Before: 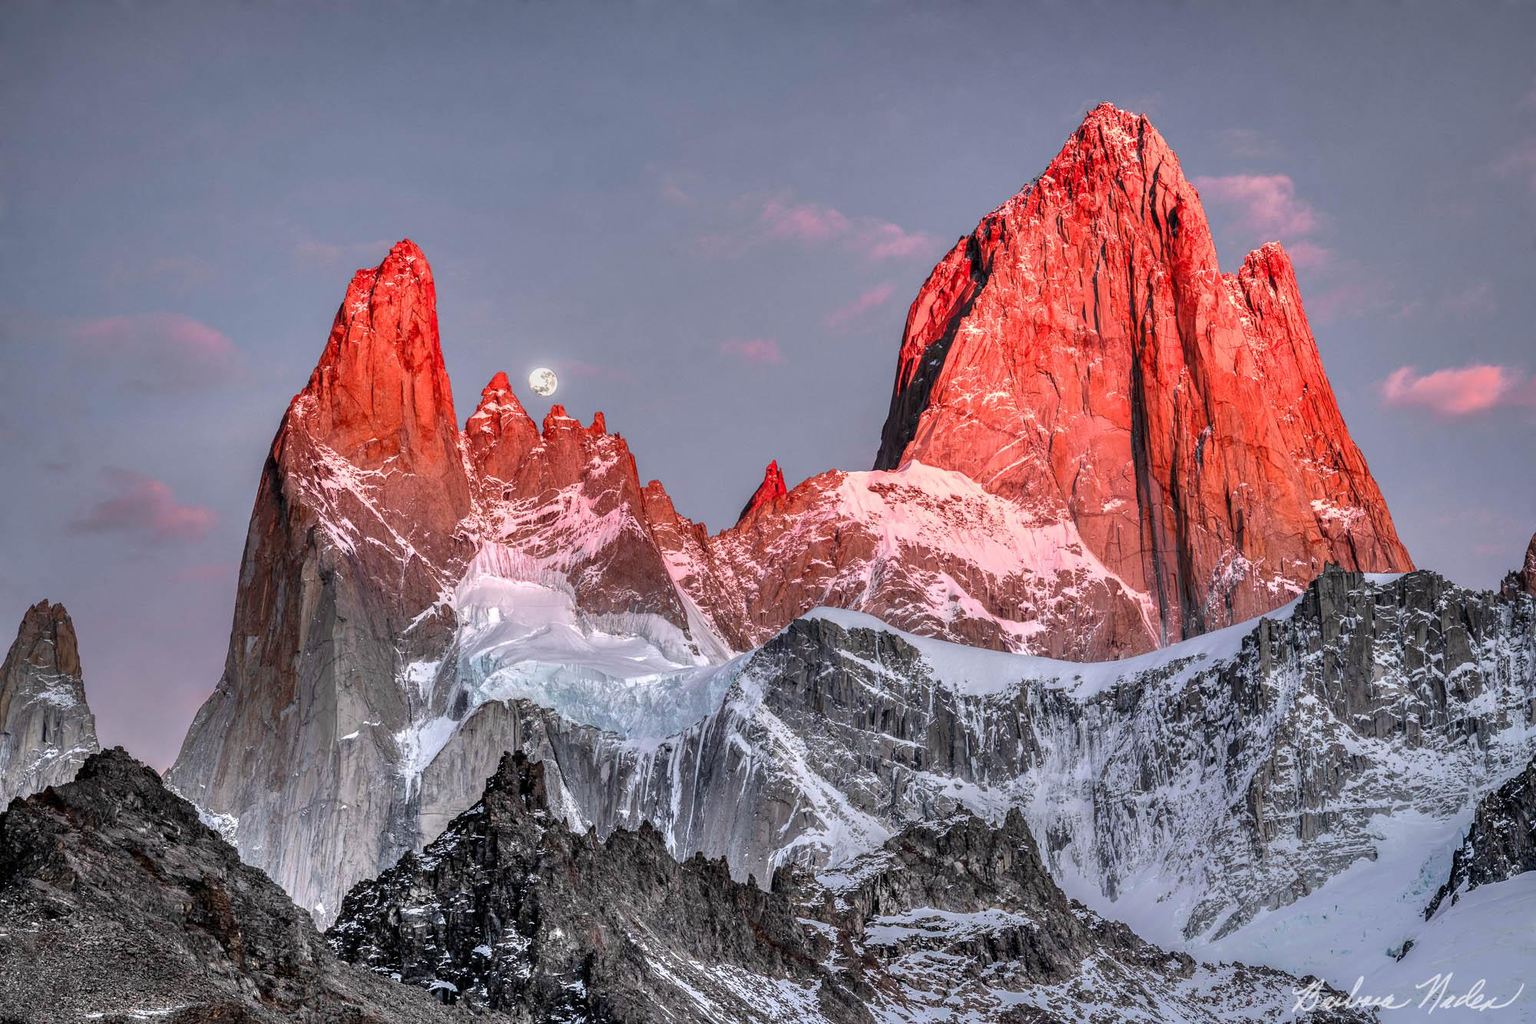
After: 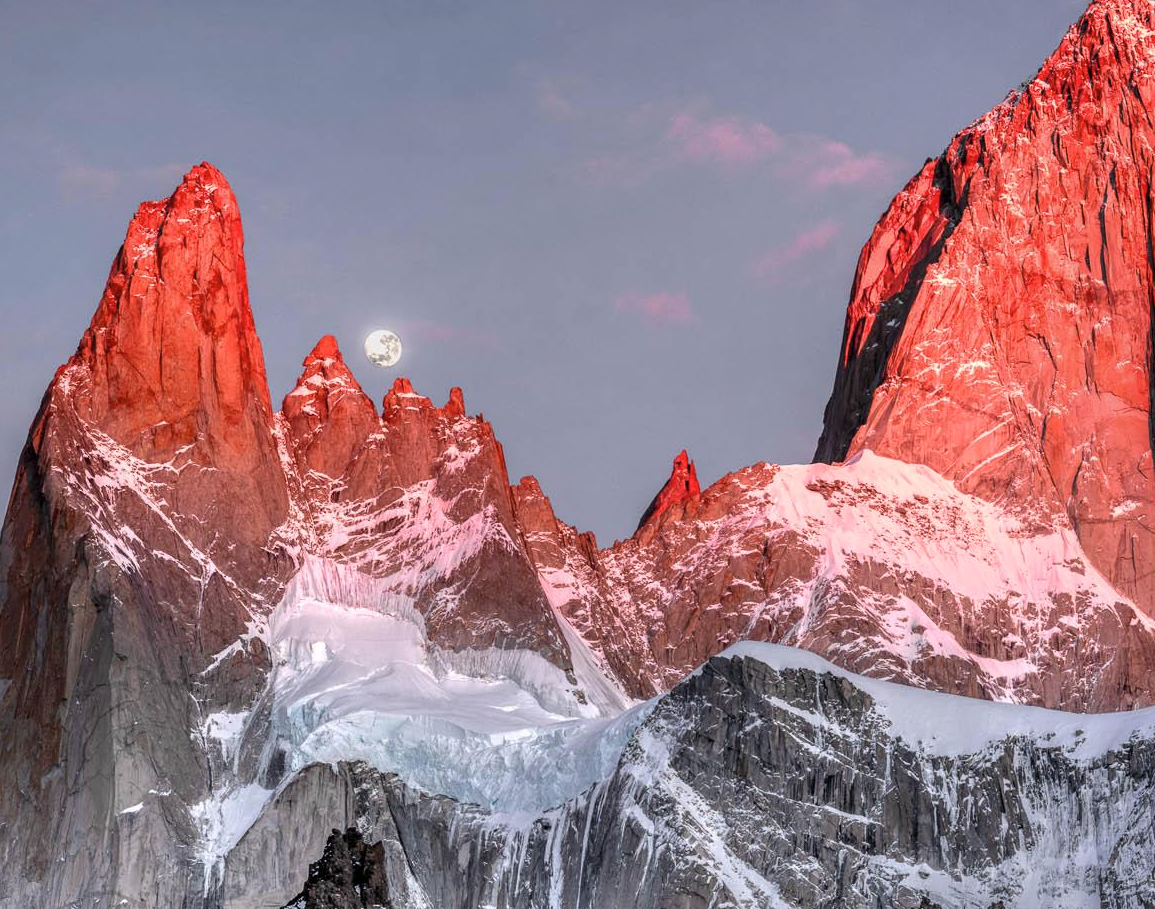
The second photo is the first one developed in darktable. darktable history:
white balance: emerald 1
contrast brightness saturation: saturation -0.05
crop: left 16.202%, top 11.208%, right 26.045%, bottom 20.557%
shadows and highlights: shadows -90, highlights 90, soften with gaussian
